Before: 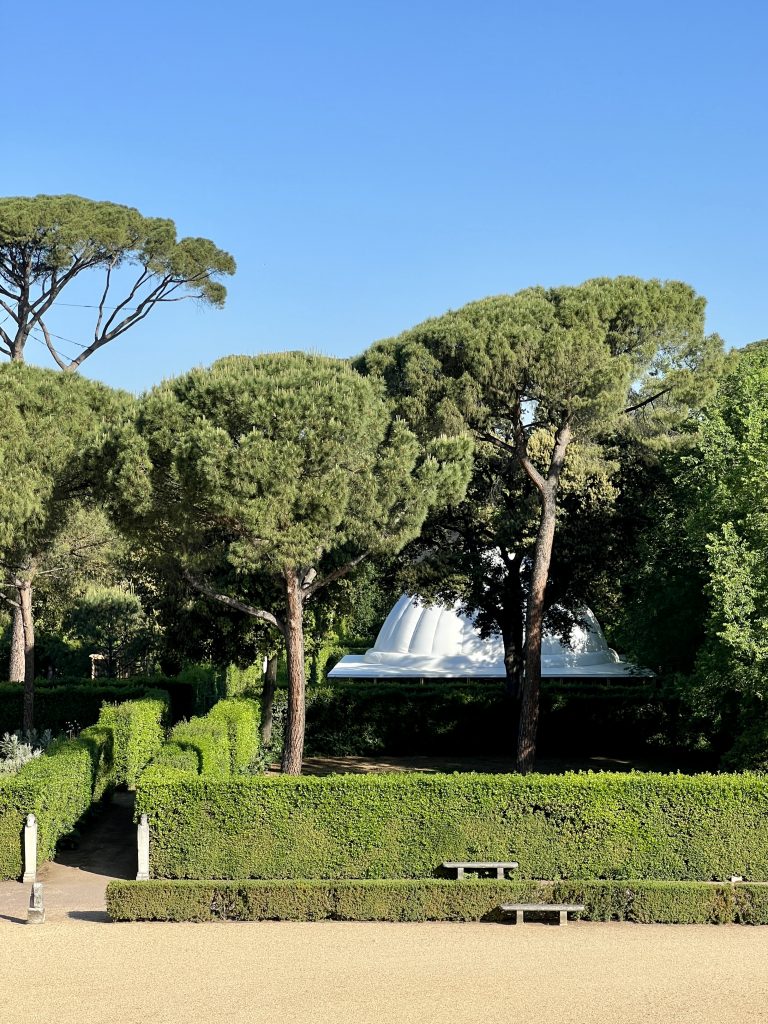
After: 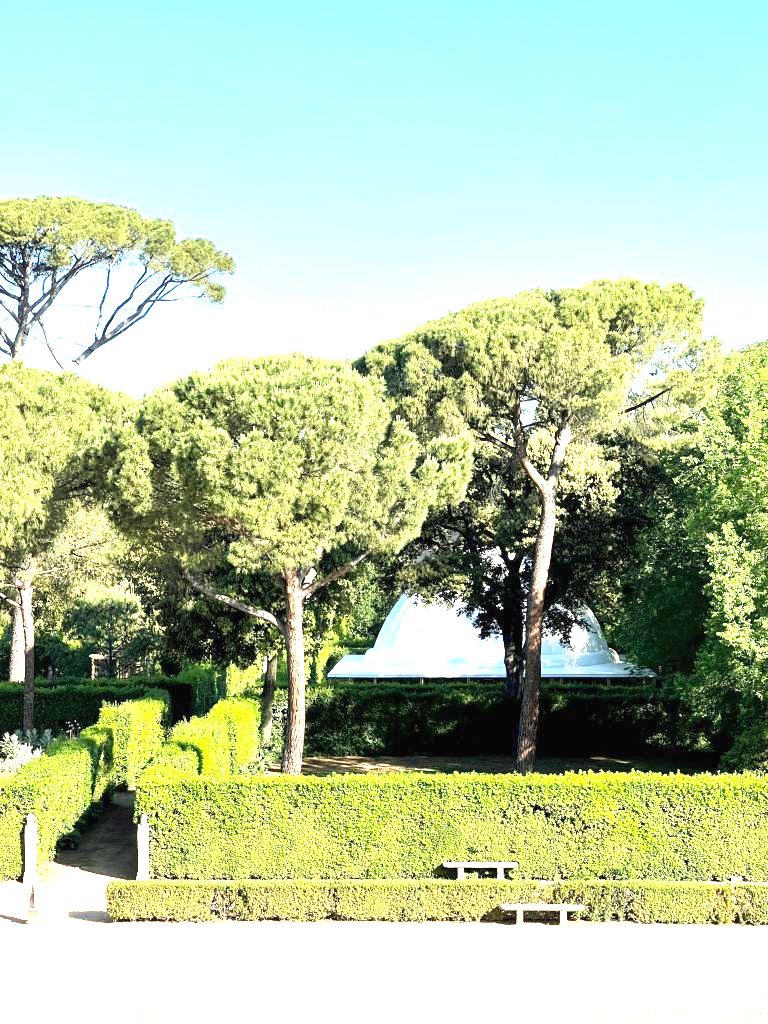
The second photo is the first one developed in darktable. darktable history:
contrast brightness saturation: contrast 0.03, brightness 0.059, saturation 0.121
exposure: black level correction 0, exposure 1.96 EV, compensate exposure bias true, compensate highlight preservation false
